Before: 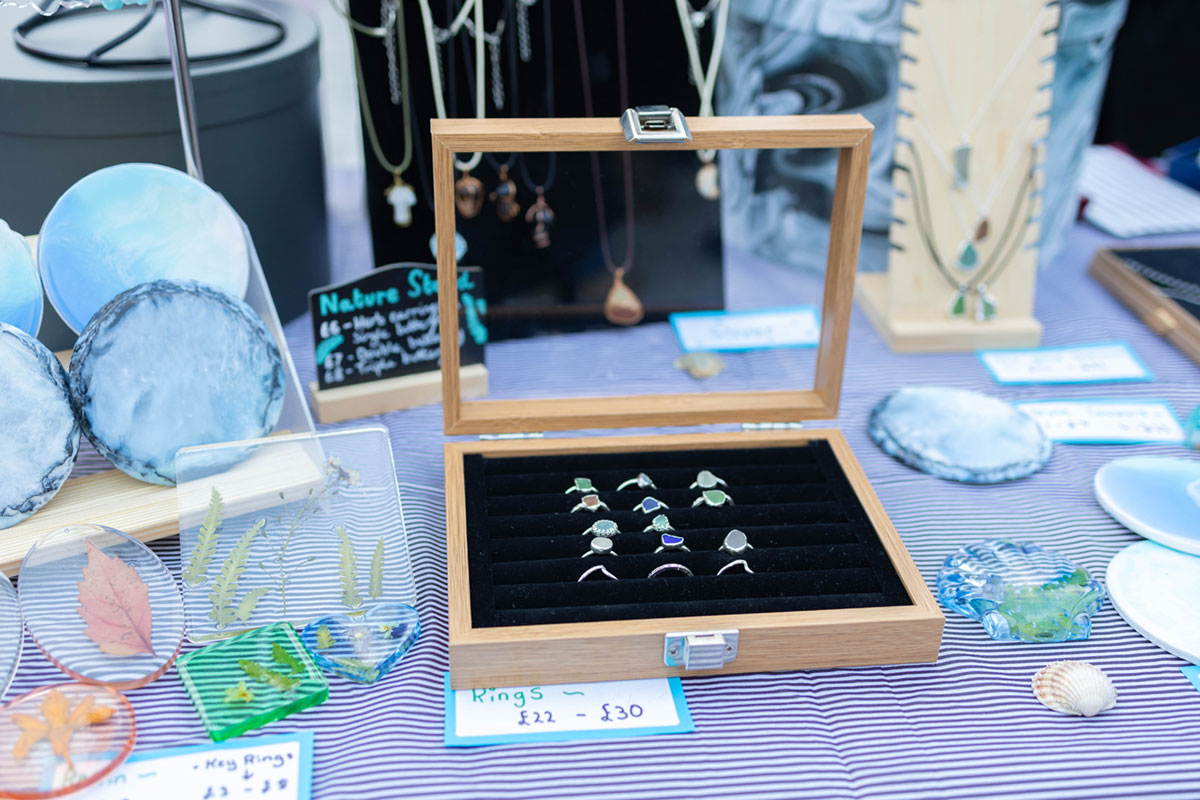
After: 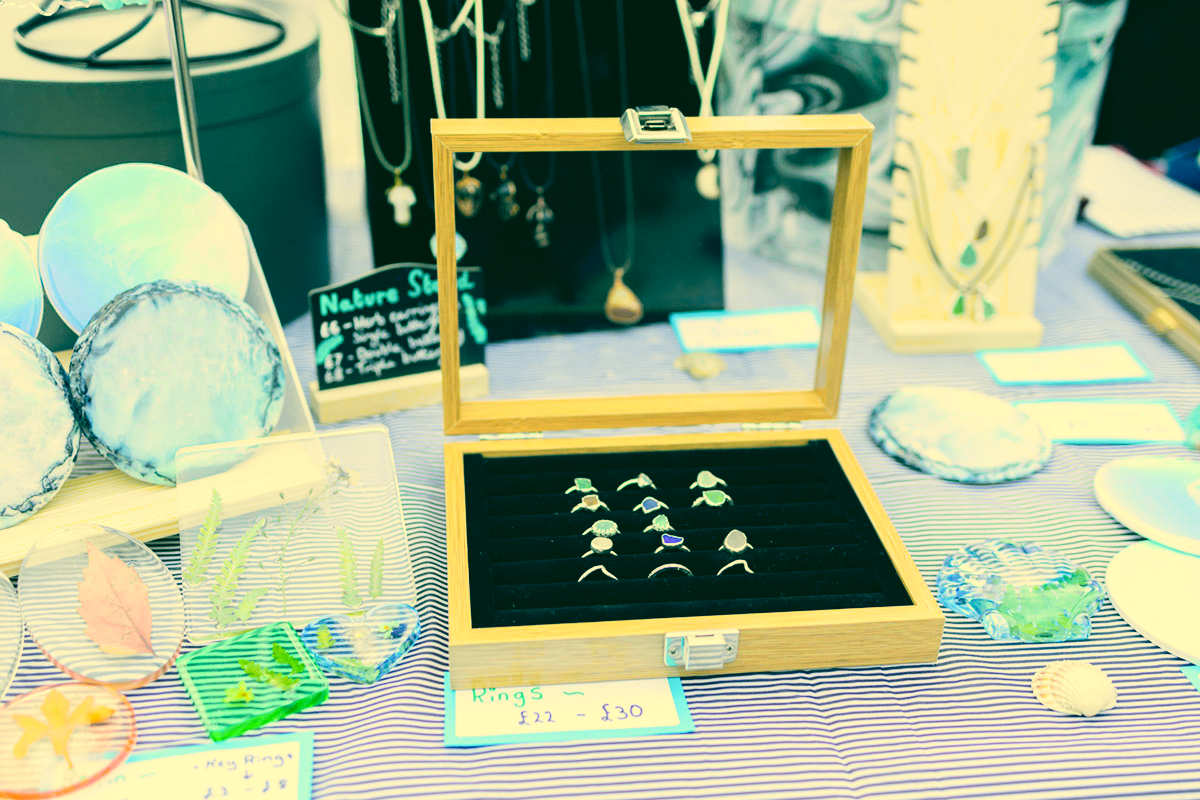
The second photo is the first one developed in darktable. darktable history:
exposure: compensate highlight preservation false
color correction: highlights a* 1.83, highlights b* 34.02, shadows a* -36.68, shadows b* -5.48
tone curve: curves: ch0 [(0, 0) (0.055, 0.057) (0.258, 0.307) (0.434, 0.543) (0.517, 0.657) (0.745, 0.874) (1, 1)]; ch1 [(0, 0) (0.346, 0.307) (0.418, 0.383) (0.46, 0.439) (0.482, 0.493) (0.502, 0.497) (0.517, 0.506) (0.55, 0.561) (0.588, 0.61) (0.646, 0.688) (1, 1)]; ch2 [(0, 0) (0.346, 0.34) (0.431, 0.45) (0.485, 0.499) (0.5, 0.503) (0.527, 0.508) (0.545, 0.562) (0.679, 0.706) (1, 1)], color space Lab, independent channels, preserve colors none
